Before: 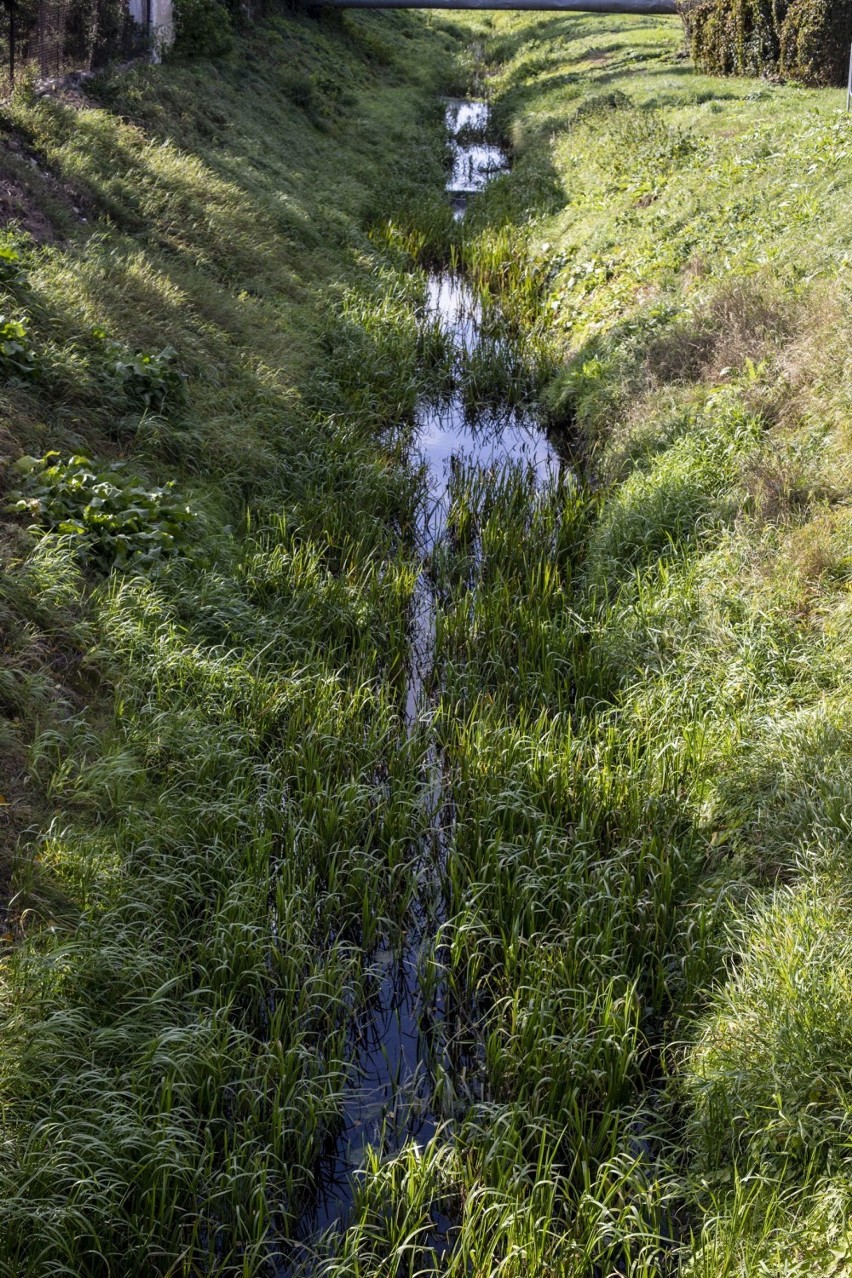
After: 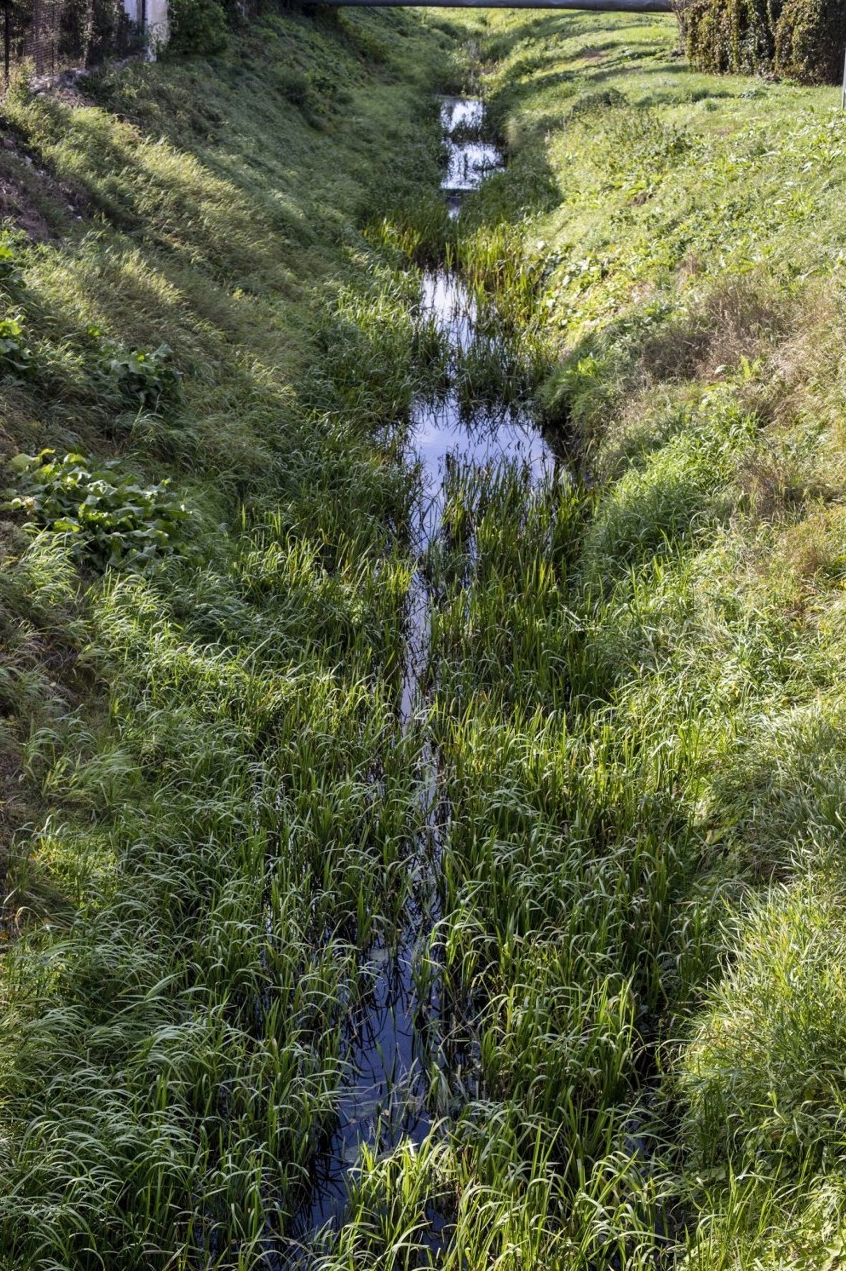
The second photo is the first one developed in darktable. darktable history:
crop and rotate: left 0.614%, top 0.179%, bottom 0.309%
shadows and highlights: low approximation 0.01, soften with gaussian
